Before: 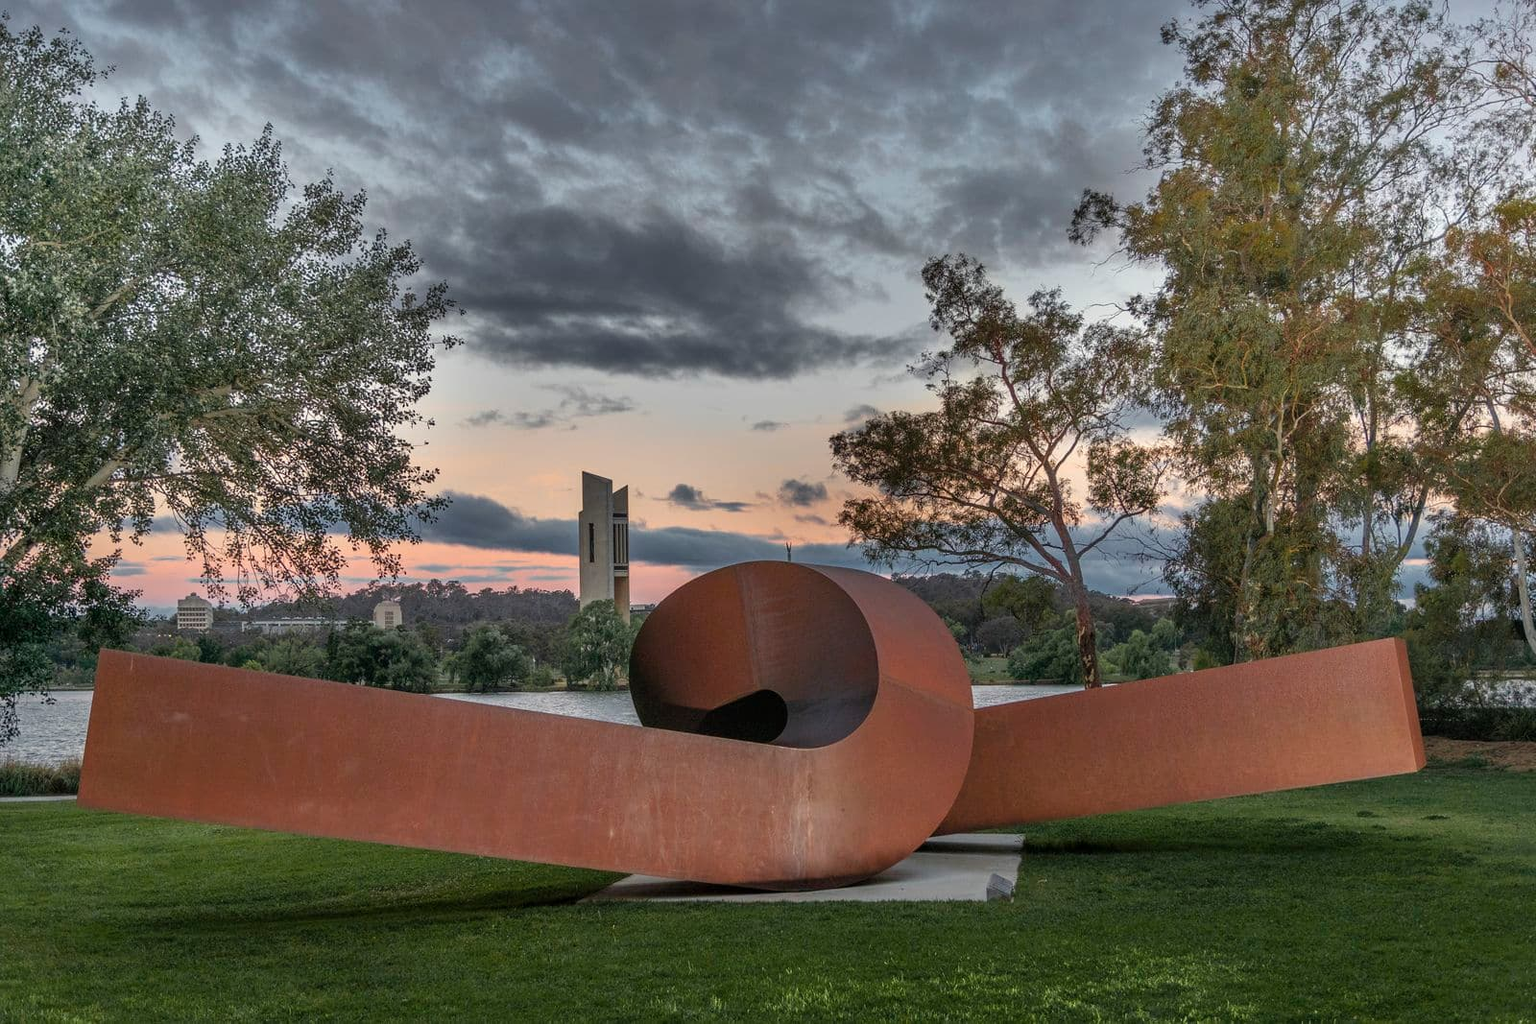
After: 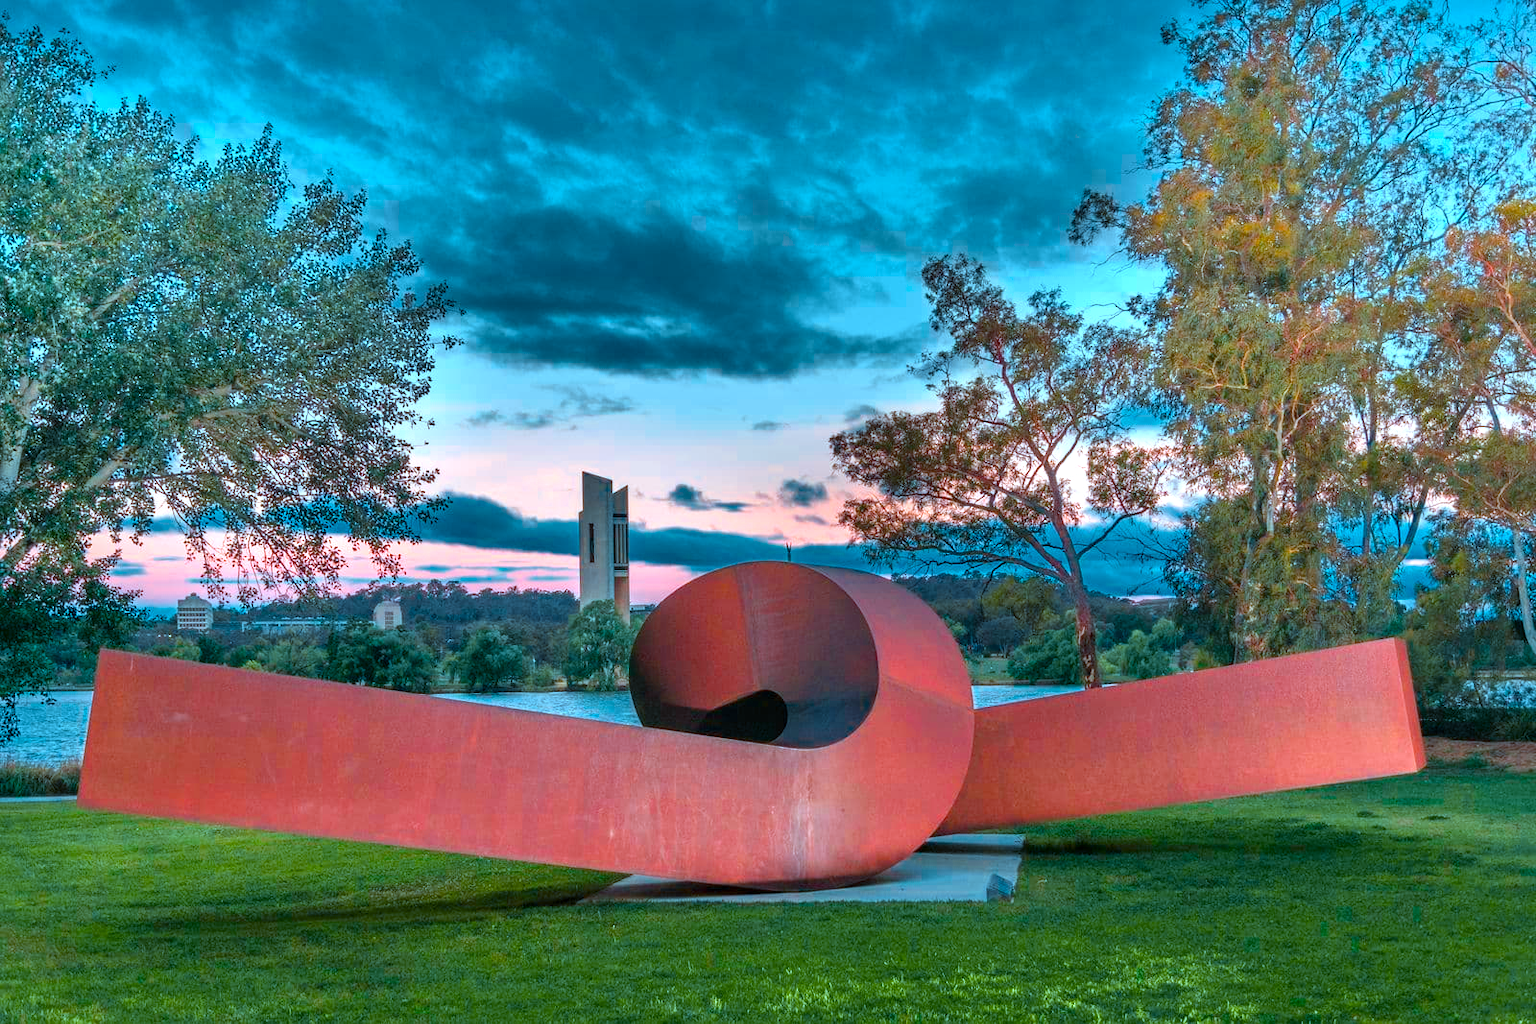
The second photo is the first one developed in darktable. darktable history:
color calibration: output R [1.422, -0.35, -0.252, 0], output G [-0.238, 1.259, -0.084, 0], output B [-0.081, -0.196, 1.58, 0], output brightness [0.49, 0.671, -0.57, 0], illuminant as shot in camera, x 0.358, y 0.373, temperature 4628.91 K, saturation algorithm version 1 (2020)
